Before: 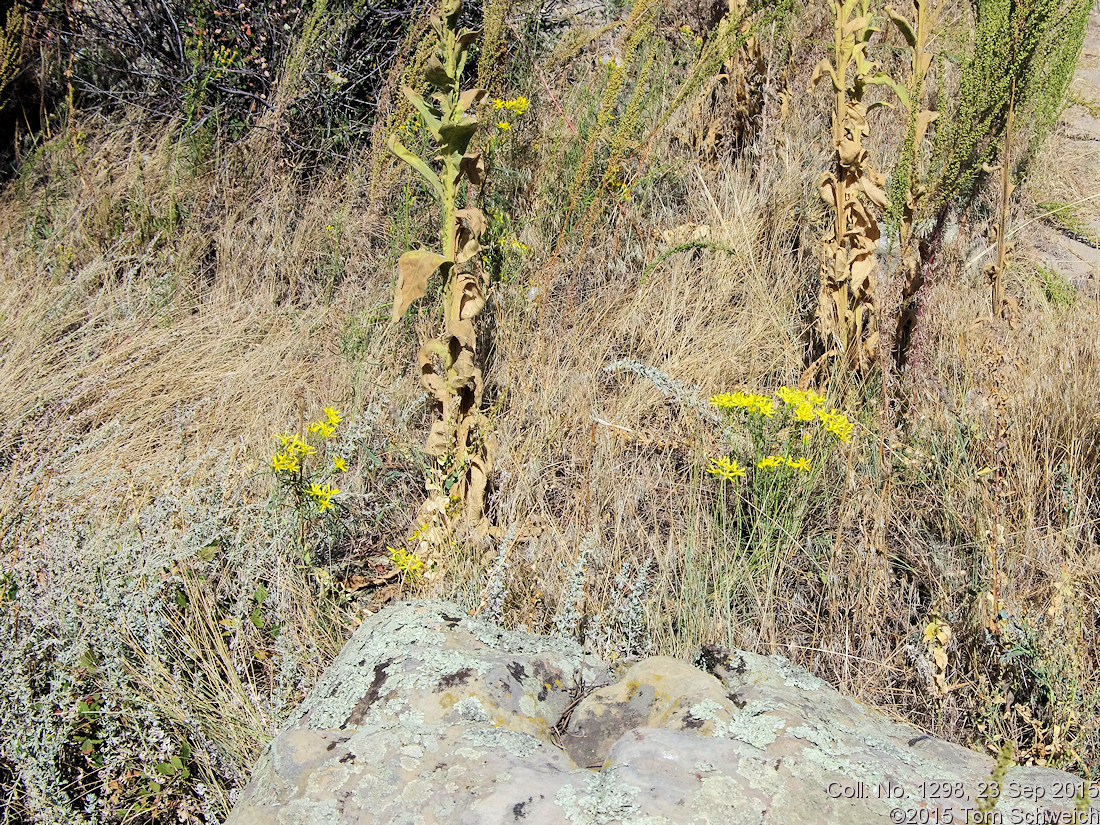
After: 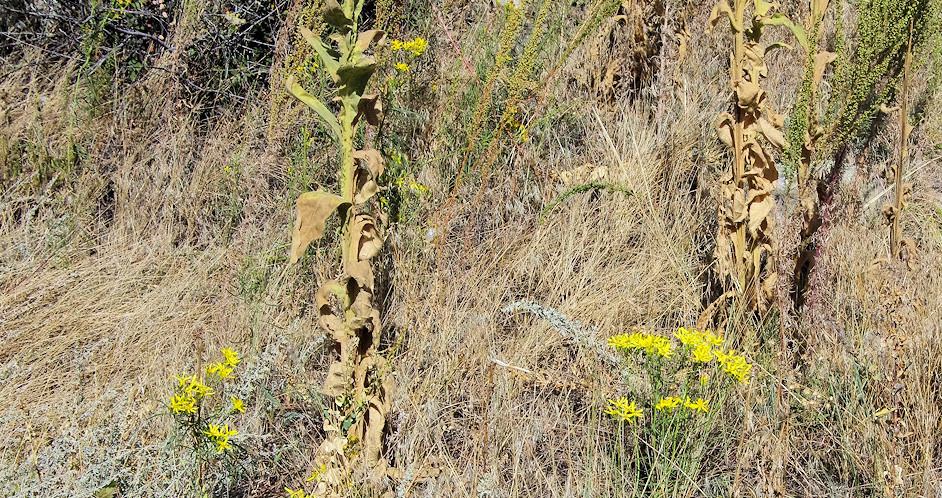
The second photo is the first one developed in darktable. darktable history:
shadows and highlights: shadows 60, soften with gaussian
crop and rotate: left 9.345%, top 7.22%, right 4.982%, bottom 32.331%
